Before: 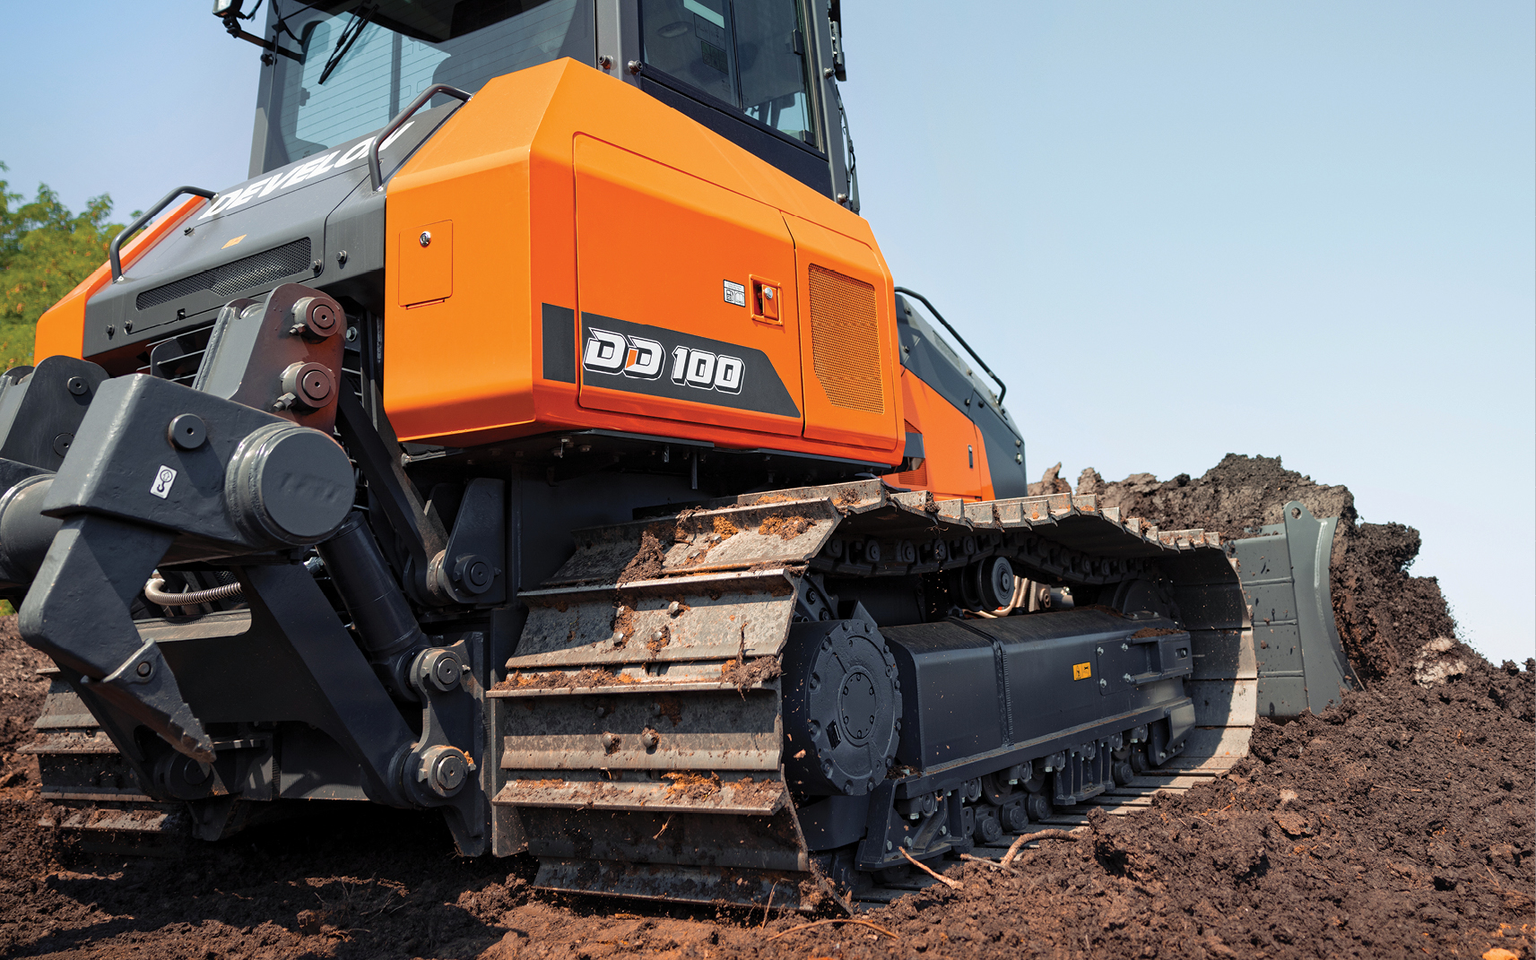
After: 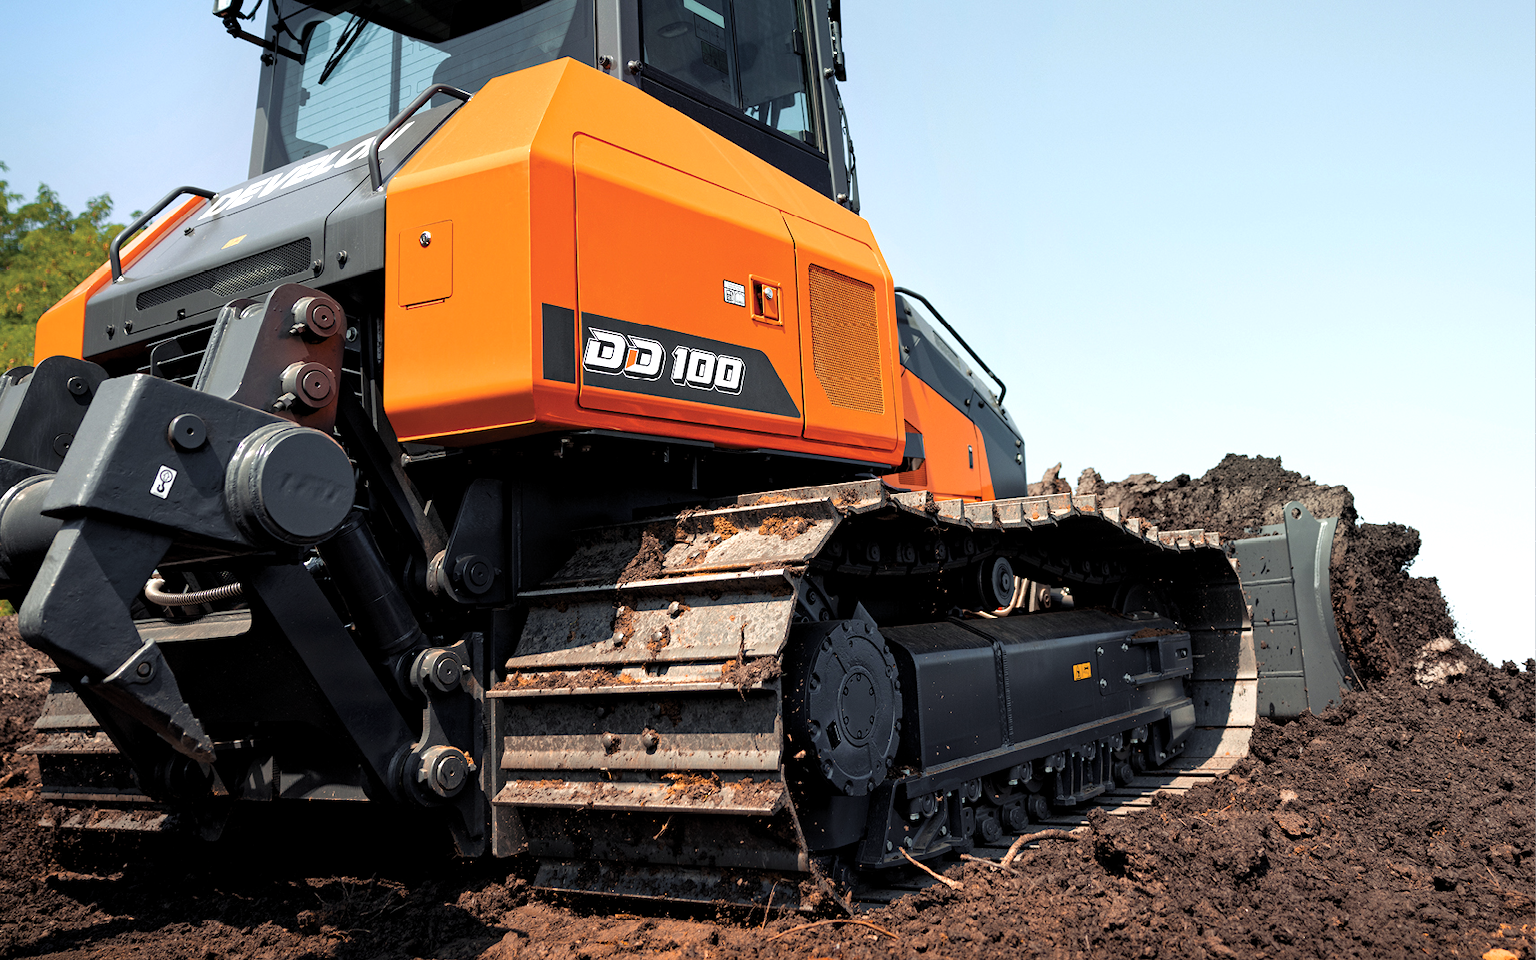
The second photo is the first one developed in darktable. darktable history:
levels: levels [0.052, 0.496, 0.908]
contrast brightness saturation: contrast 0.048
